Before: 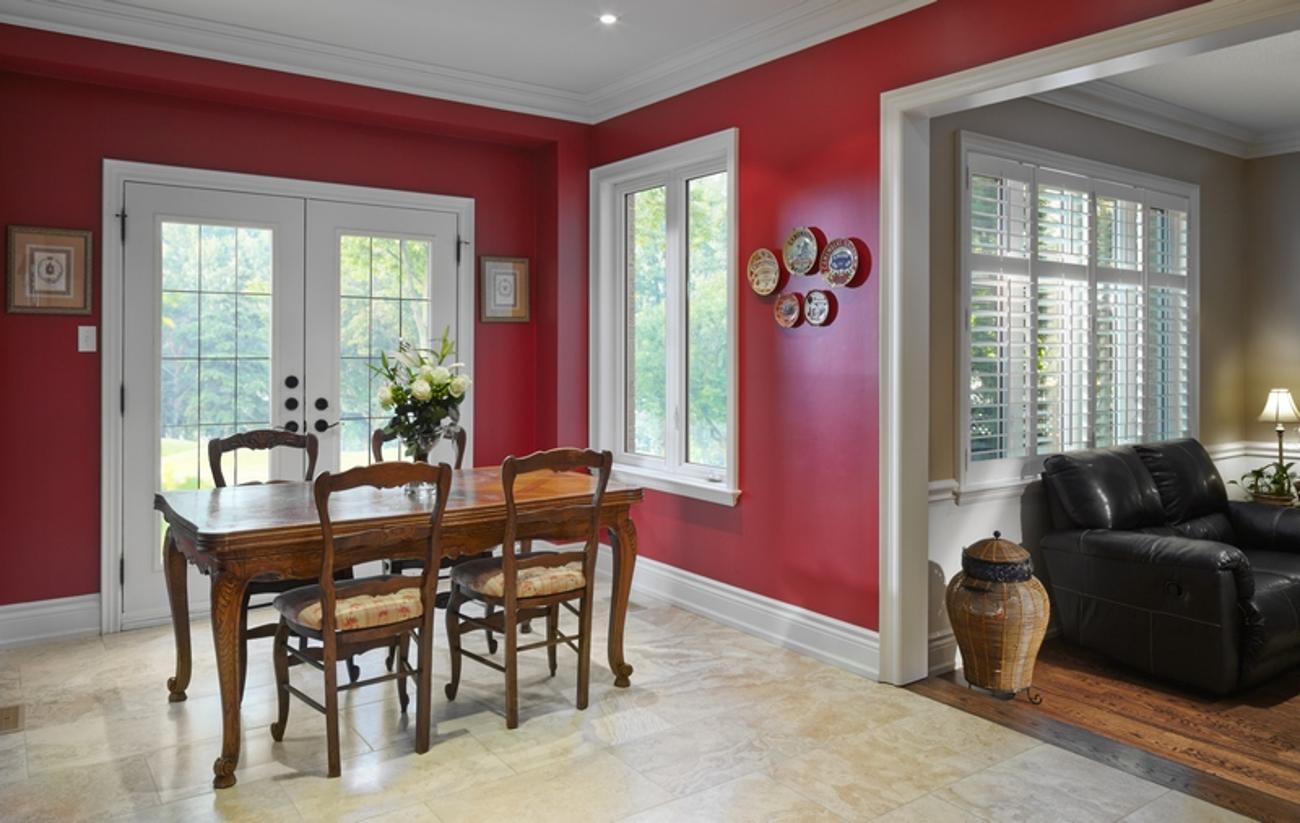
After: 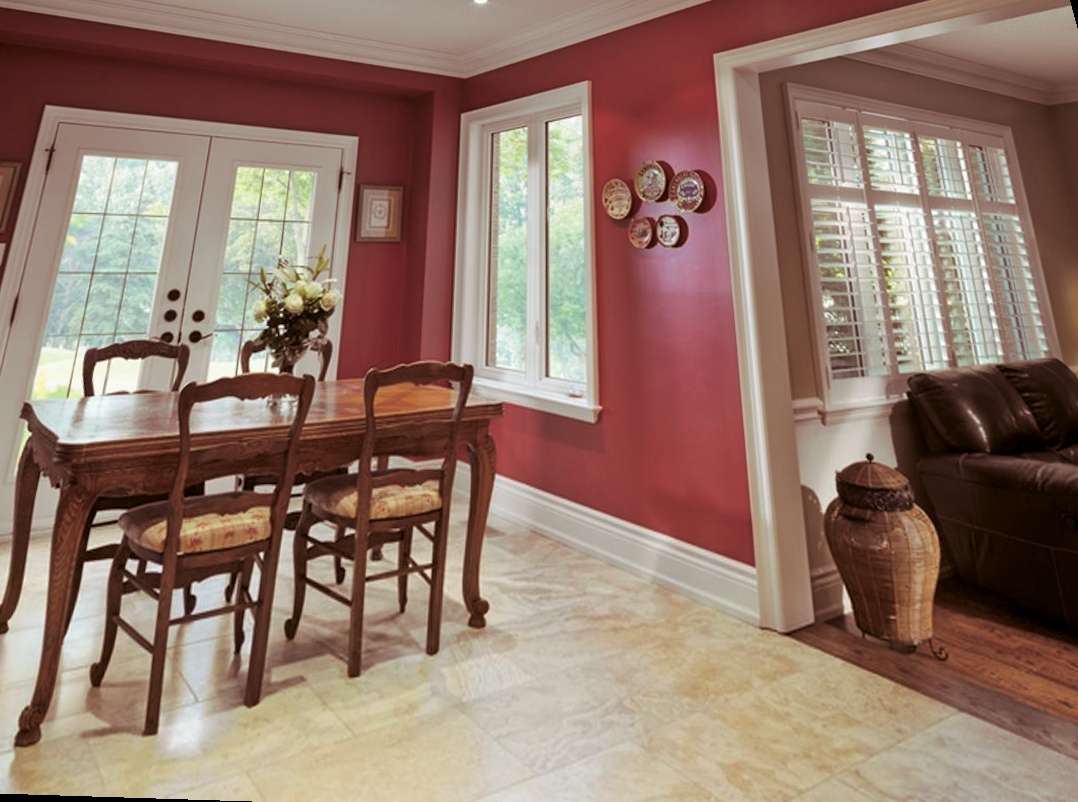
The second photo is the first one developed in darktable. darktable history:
rotate and perspective: rotation 0.72°, lens shift (vertical) -0.352, lens shift (horizontal) -0.051, crop left 0.152, crop right 0.859, crop top 0.019, crop bottom 0.964
split-toning: shadows › saturation 0.41, highlights › saturation 0, compress 33.55%
color correction: highlights a* -0.482, highlights b* 0.161, shadows a* 4.66, shadows b* 20.72
